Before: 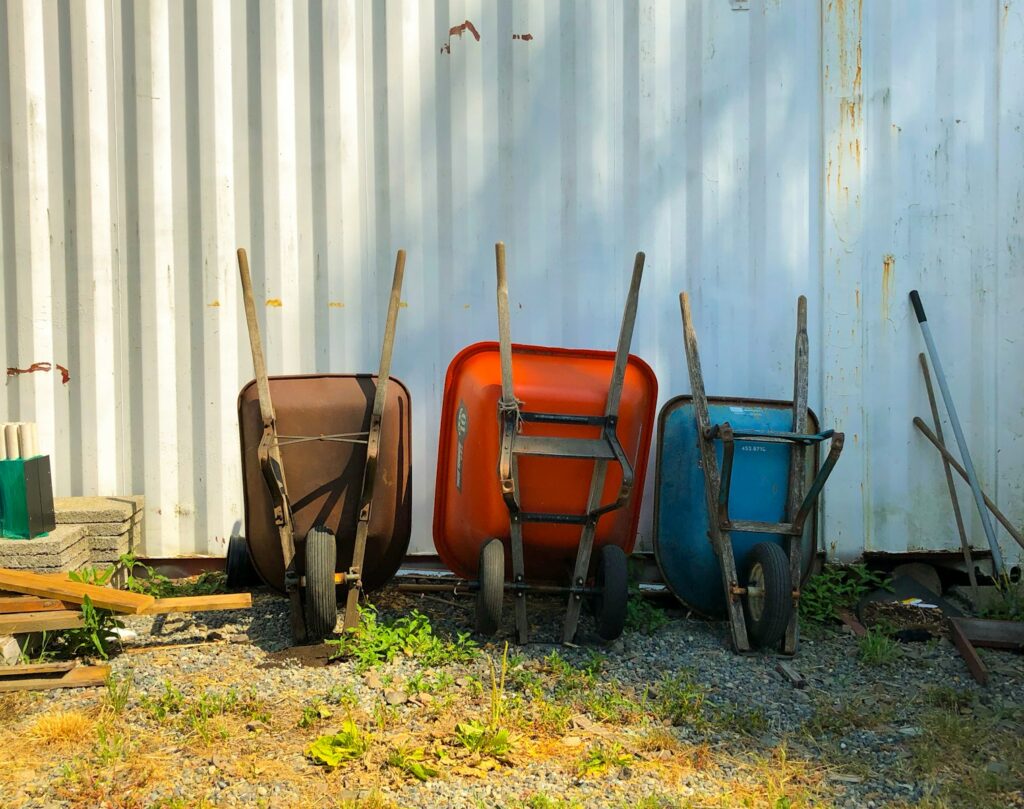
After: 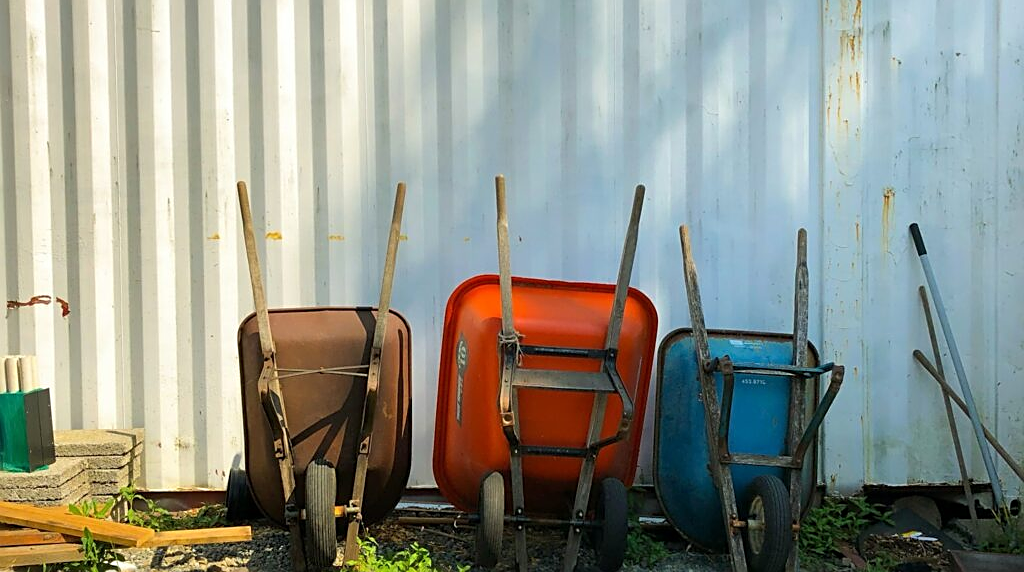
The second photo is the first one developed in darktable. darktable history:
crop and rotate: top 8.293%, bottom 20.996%
sharpen: on, module defaults
